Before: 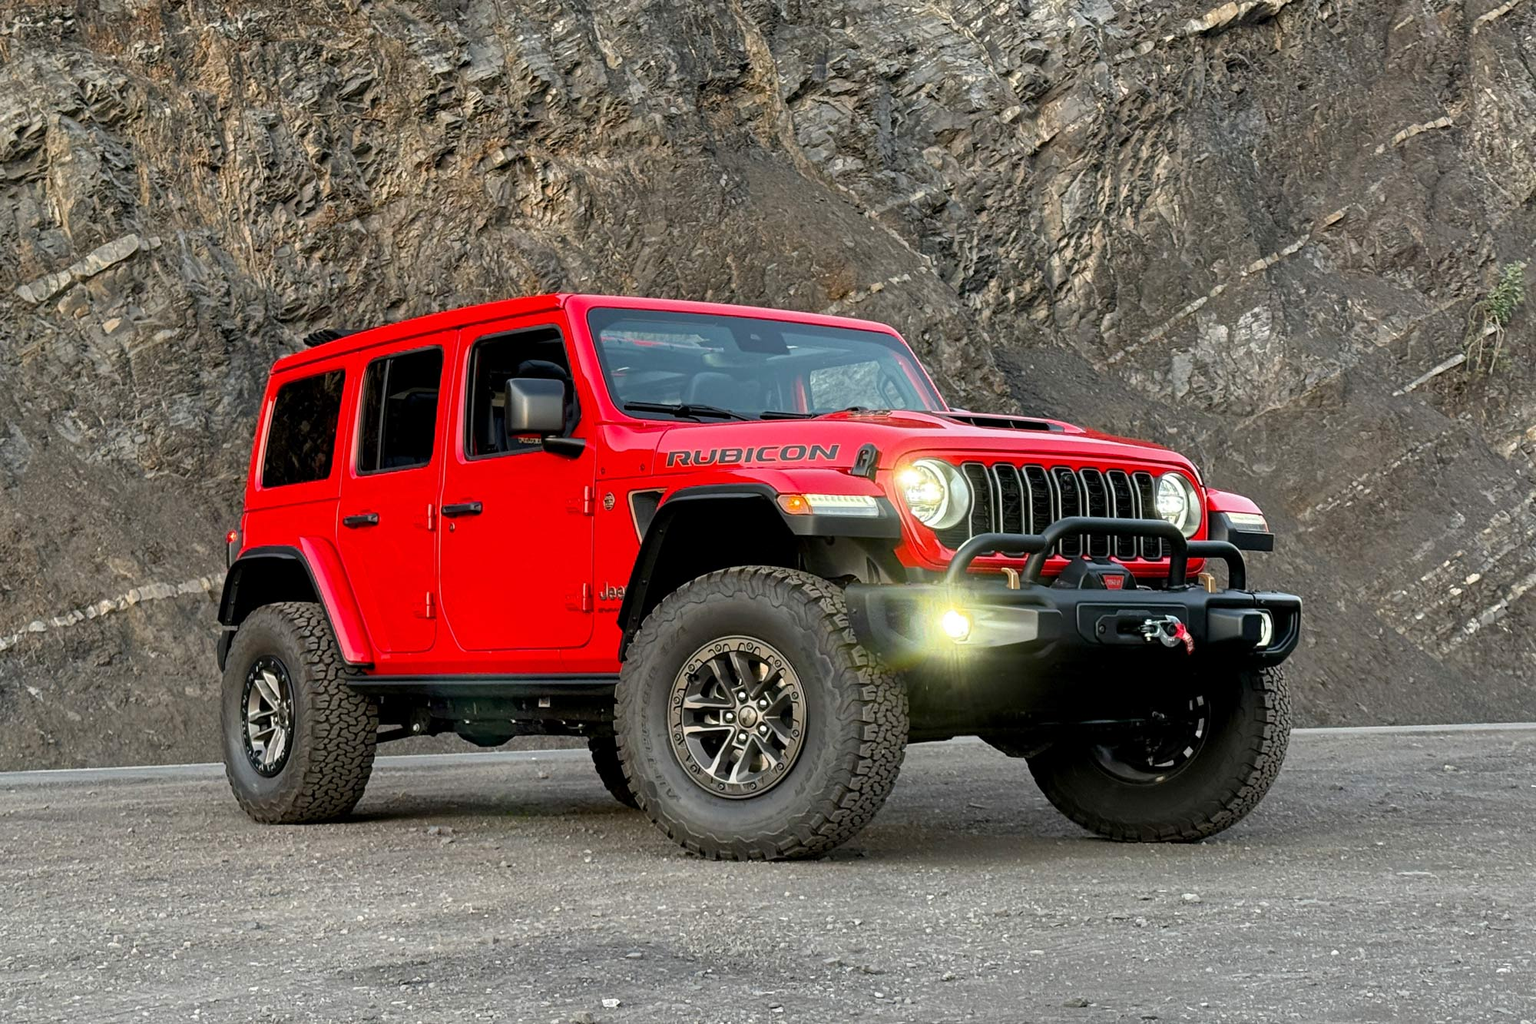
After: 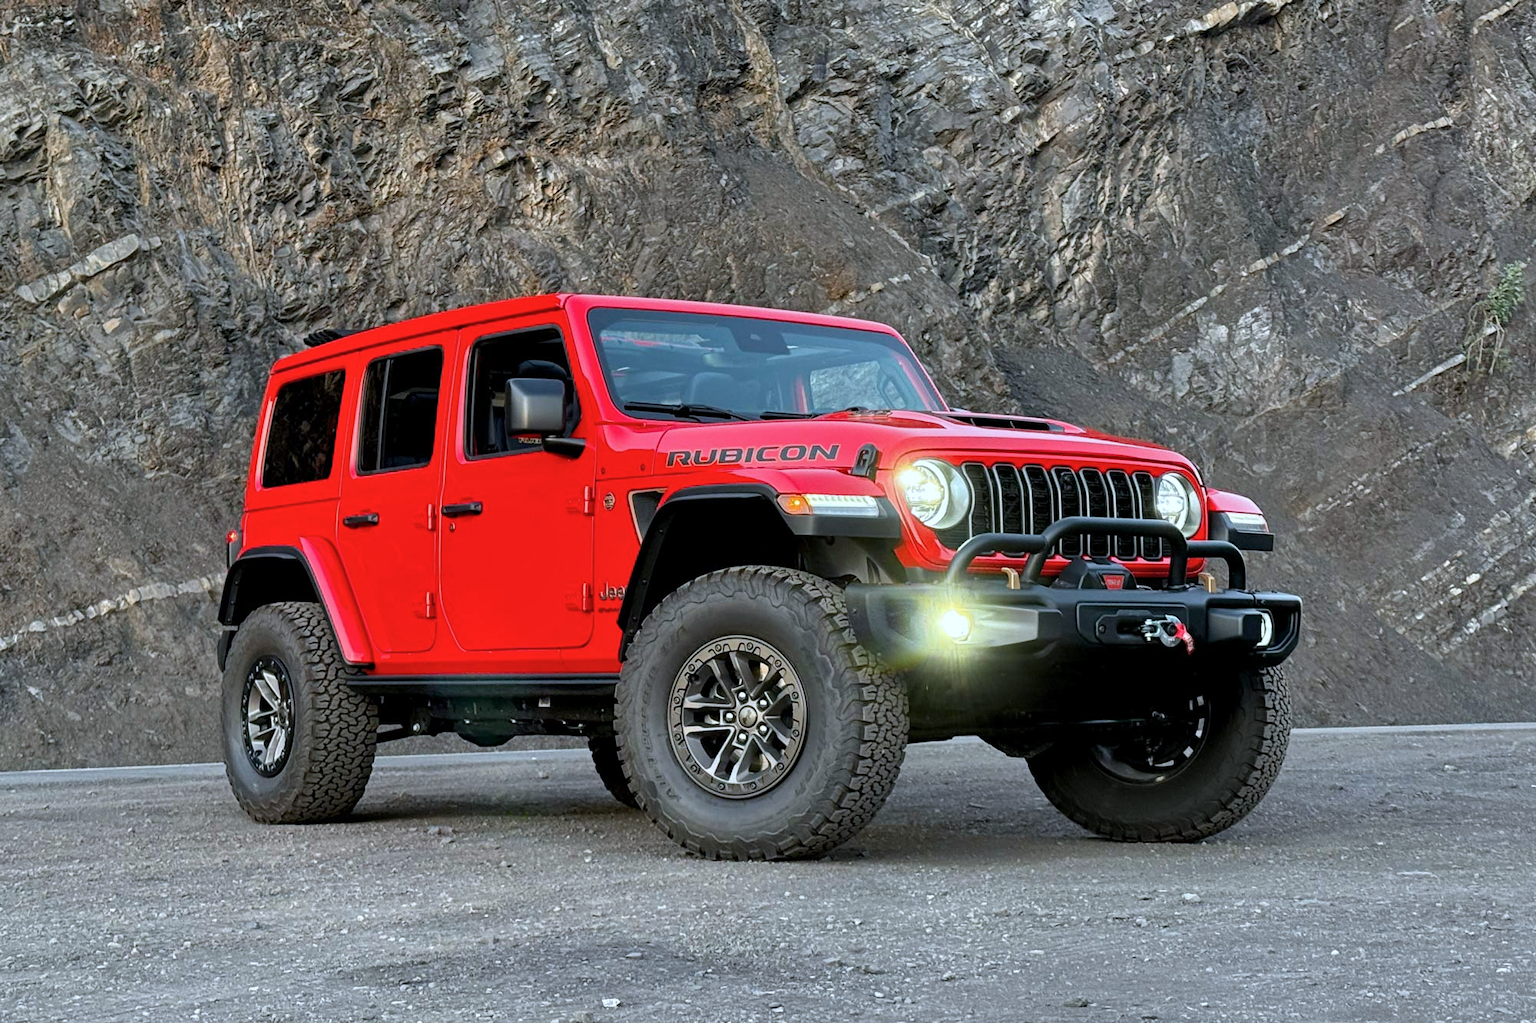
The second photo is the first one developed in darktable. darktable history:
shadows and highlights: shadows 32, highlights -32, soften with gaussian
color calibration: x 0.37, y 0.382, temperature 4313.32 K
